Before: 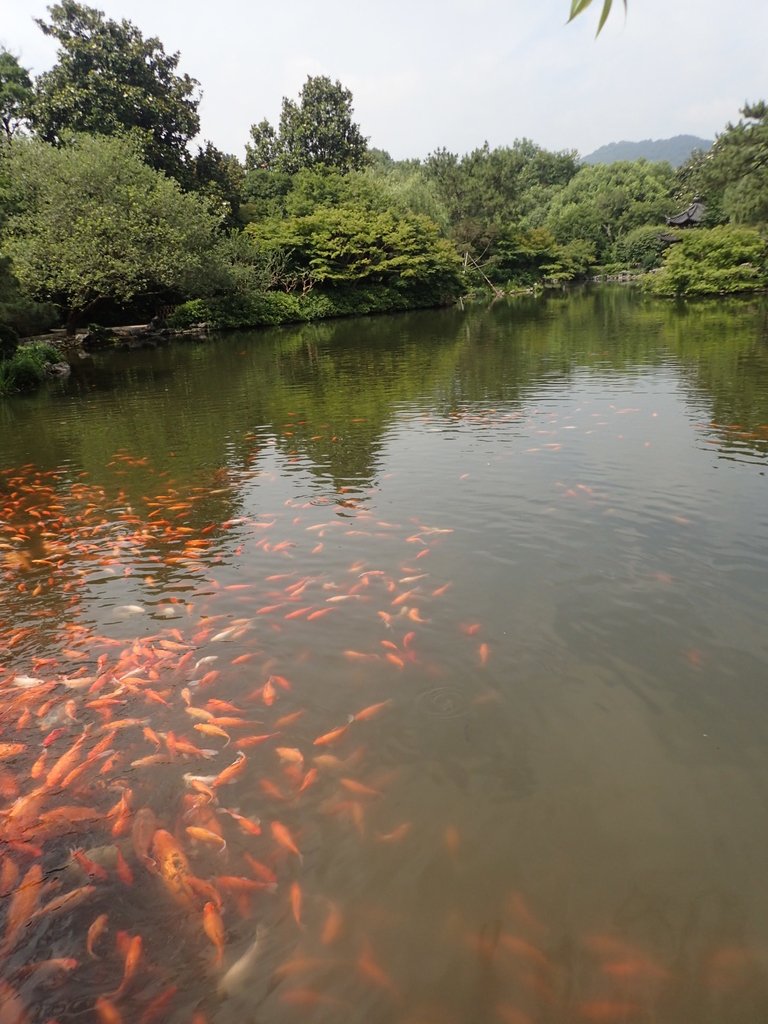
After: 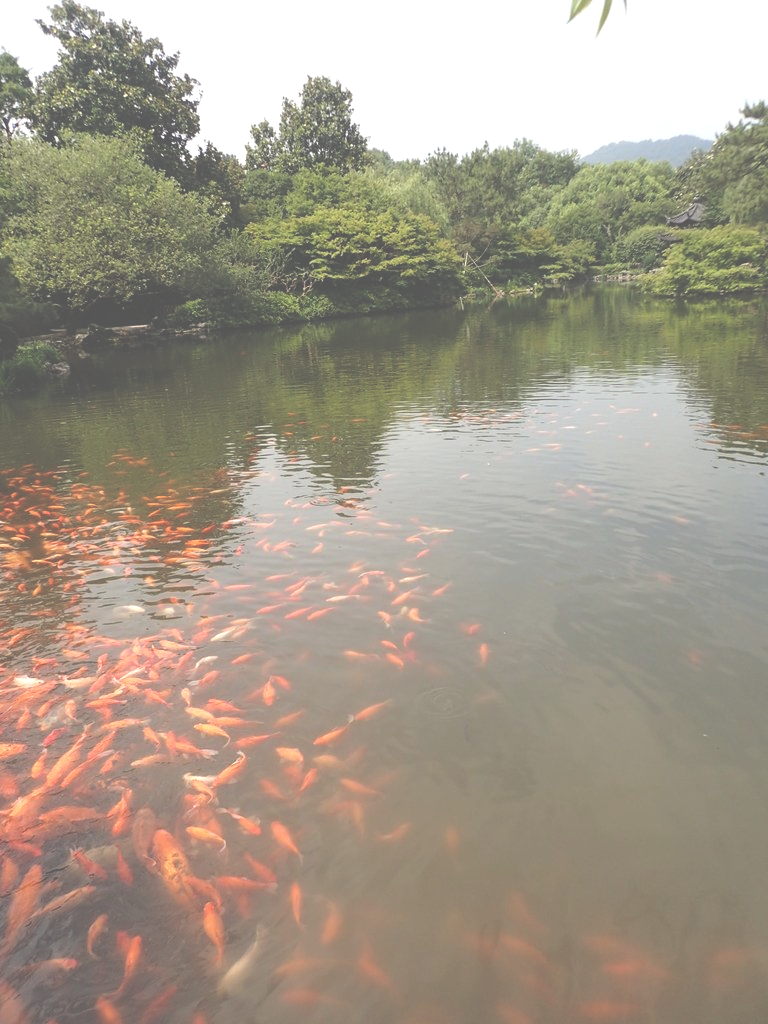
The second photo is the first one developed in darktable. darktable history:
exposure: black level correction -0.07, exposure 0.501 EV, compensate exposure bias true, compensate highlight preservation false
